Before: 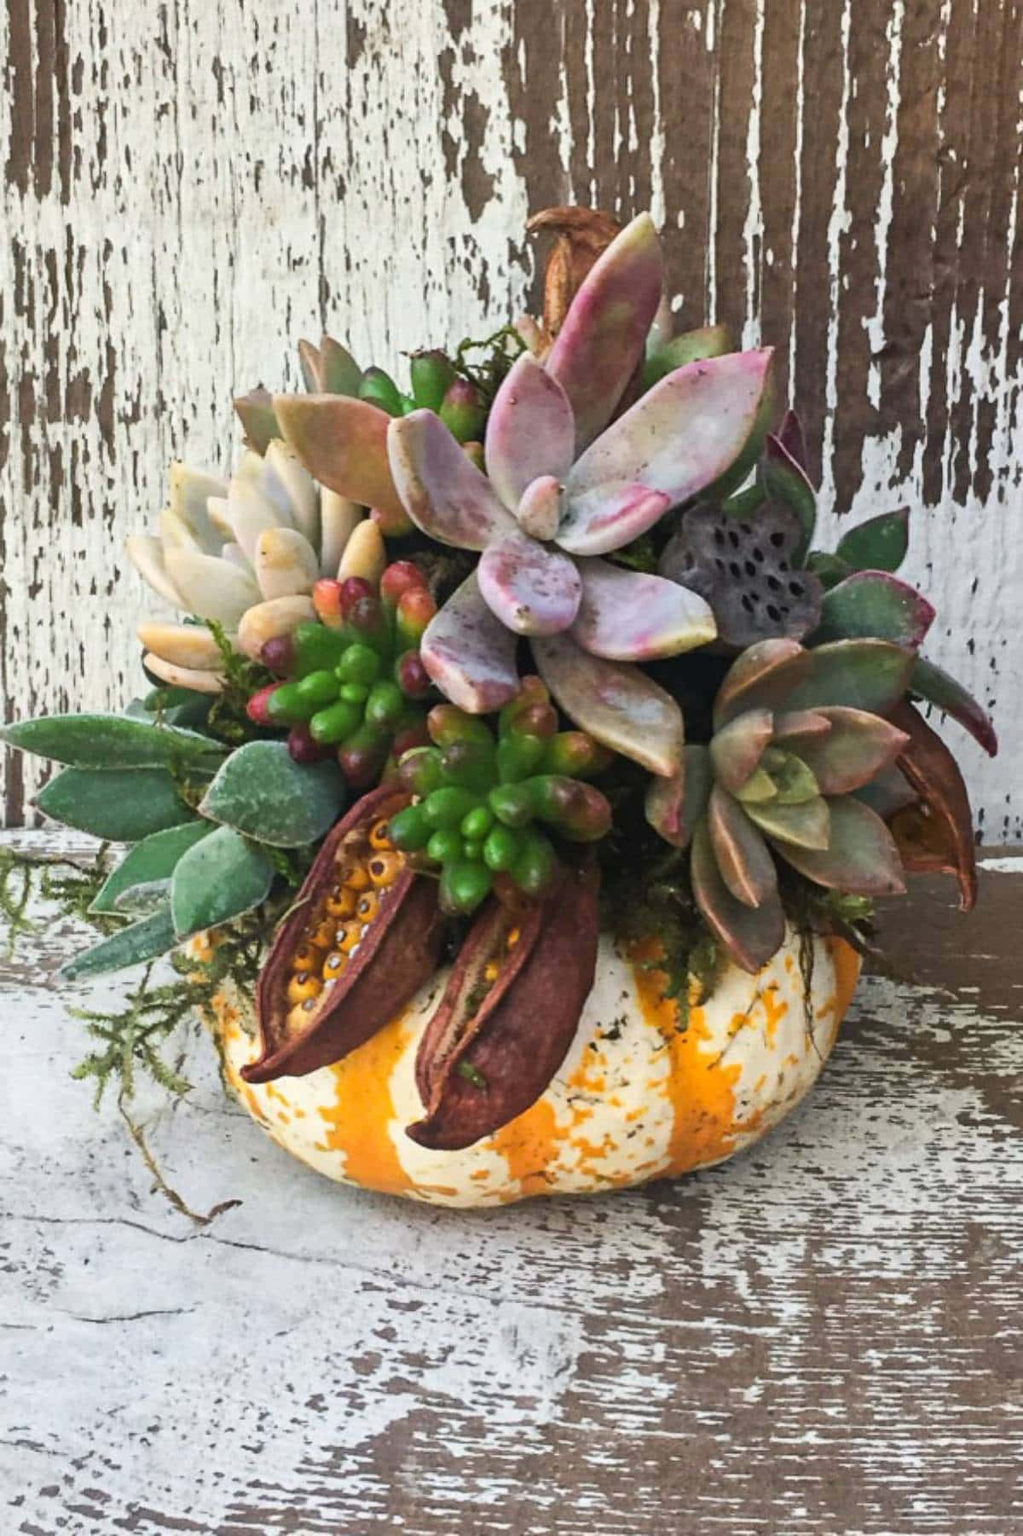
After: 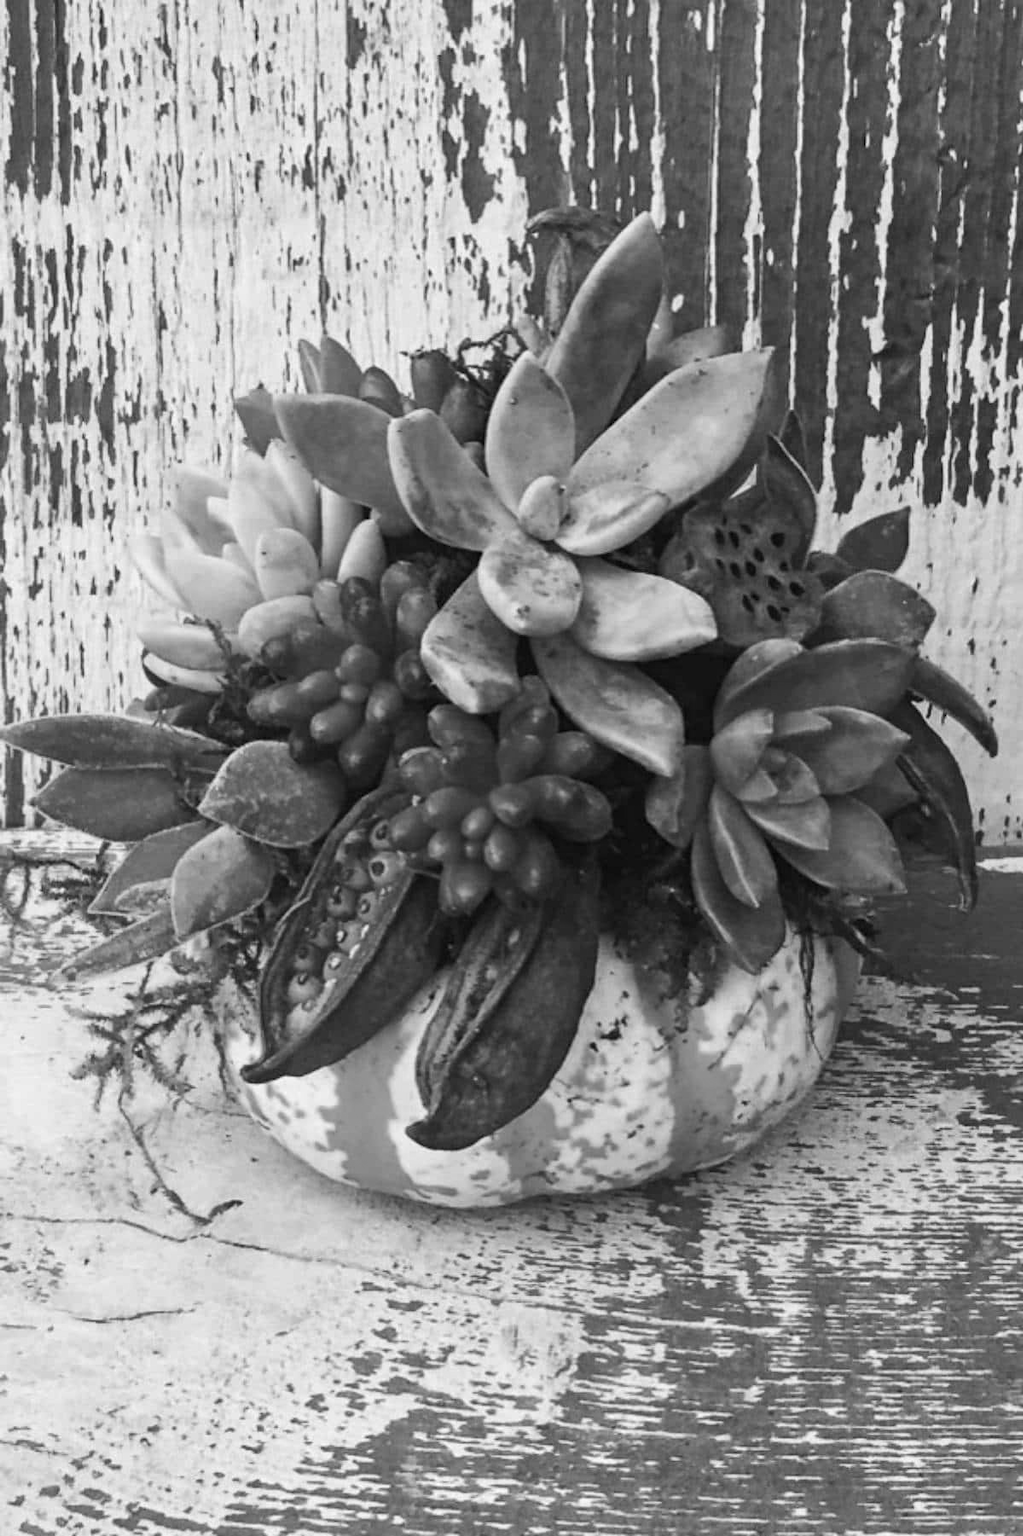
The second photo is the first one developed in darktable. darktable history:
color calibration: output gray [0.246, 0.254, 0.501, 0], gray › normalize channels true, illuminant custom, x 0.368, y 0.373, temperature 4345.97 K, gamut compression 0
contrast brightness saturation: saturation -0.047
